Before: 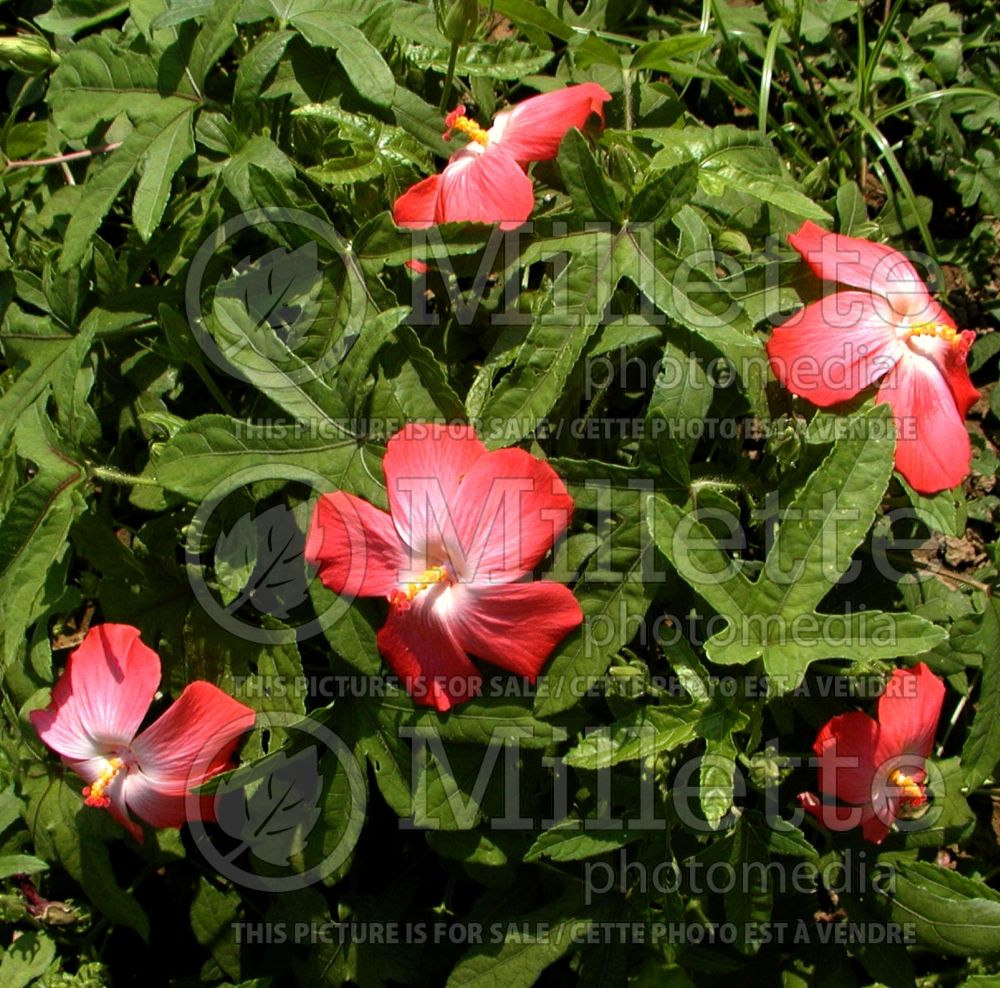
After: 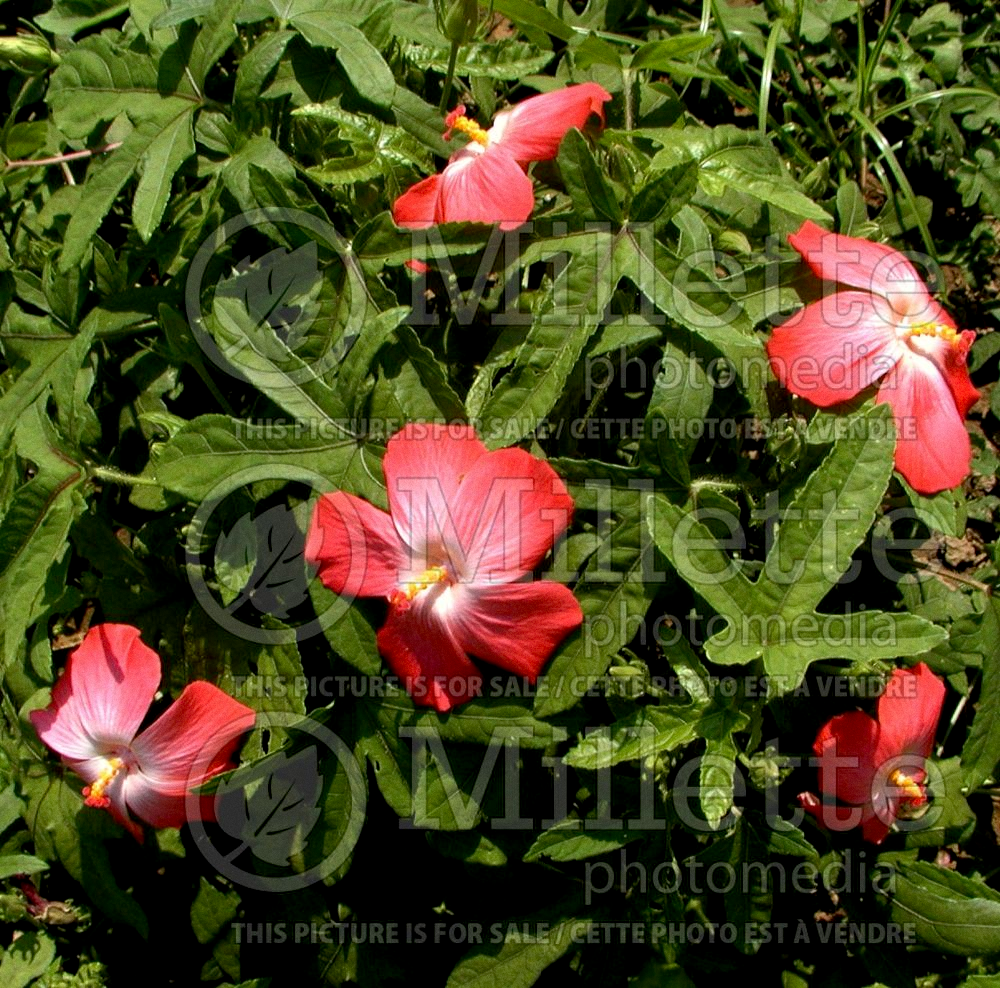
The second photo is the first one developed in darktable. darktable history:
exposure: black level correction 0.005, exposure 0.001 EV, compensate highlight preservation false
grain: coarseness 0.09 ISO, strength 16.61%
